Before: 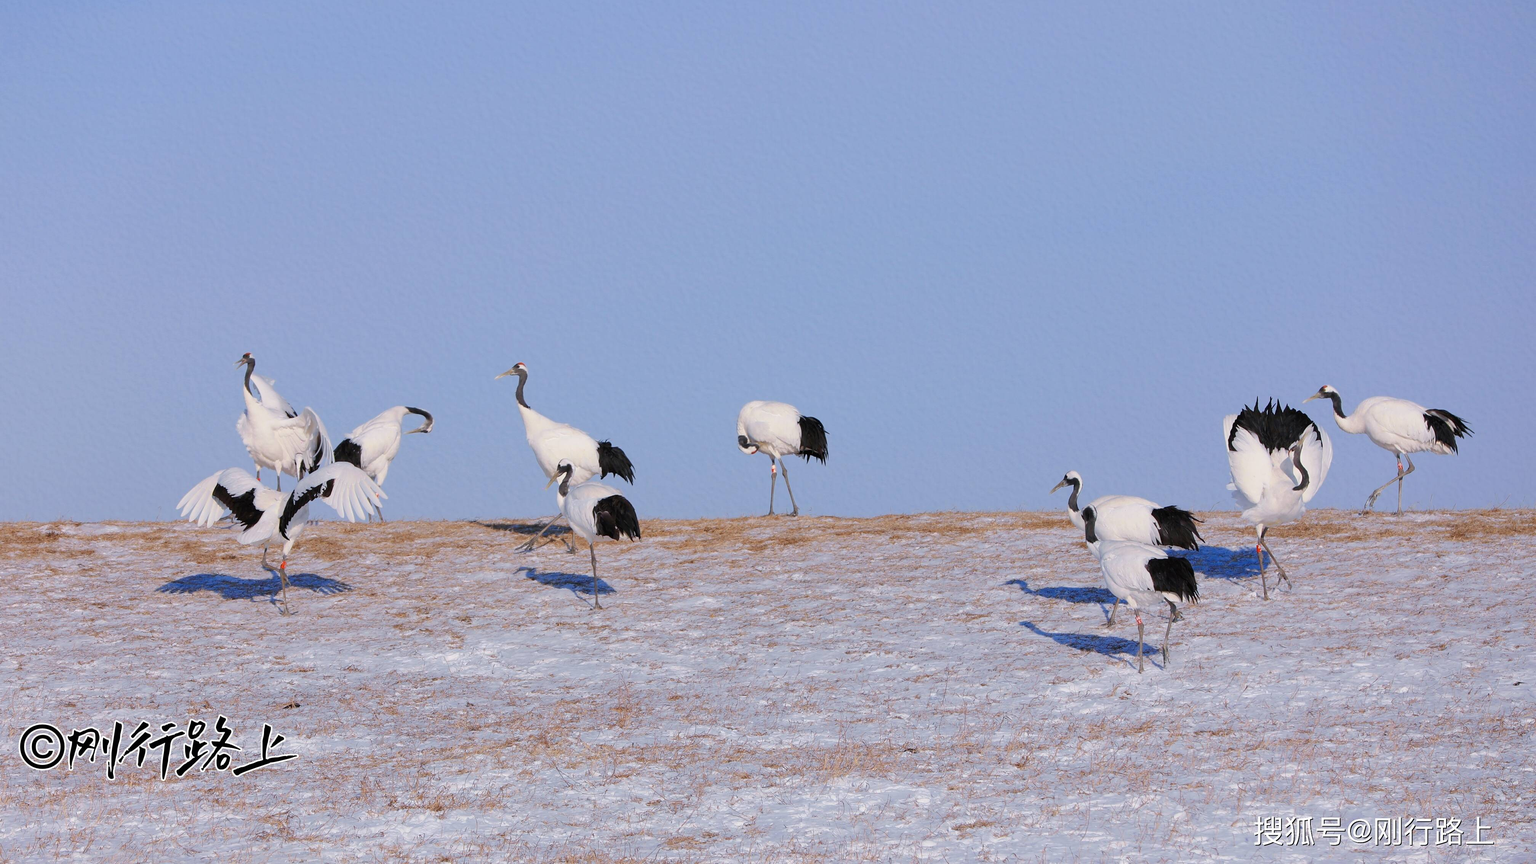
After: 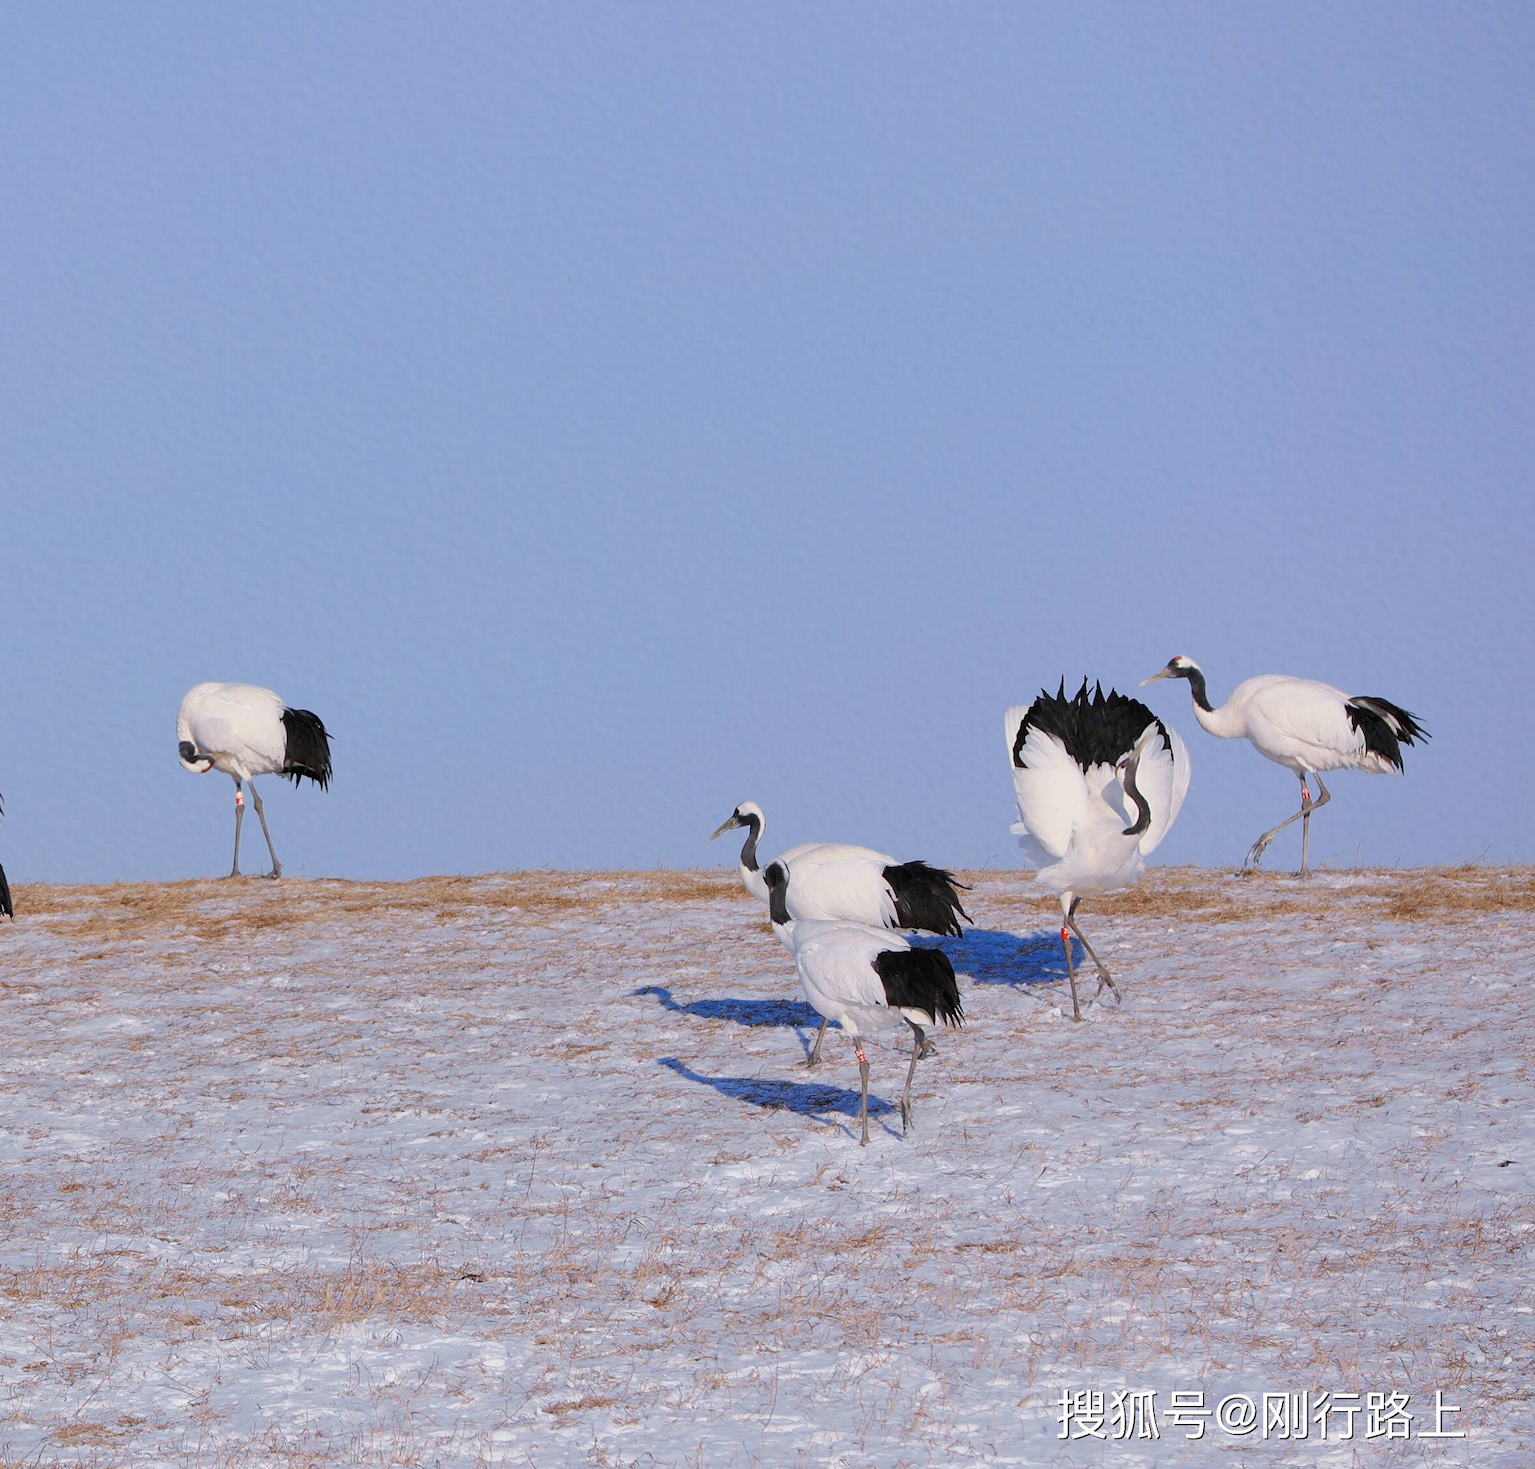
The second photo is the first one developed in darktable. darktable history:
crop: left 41.226%
